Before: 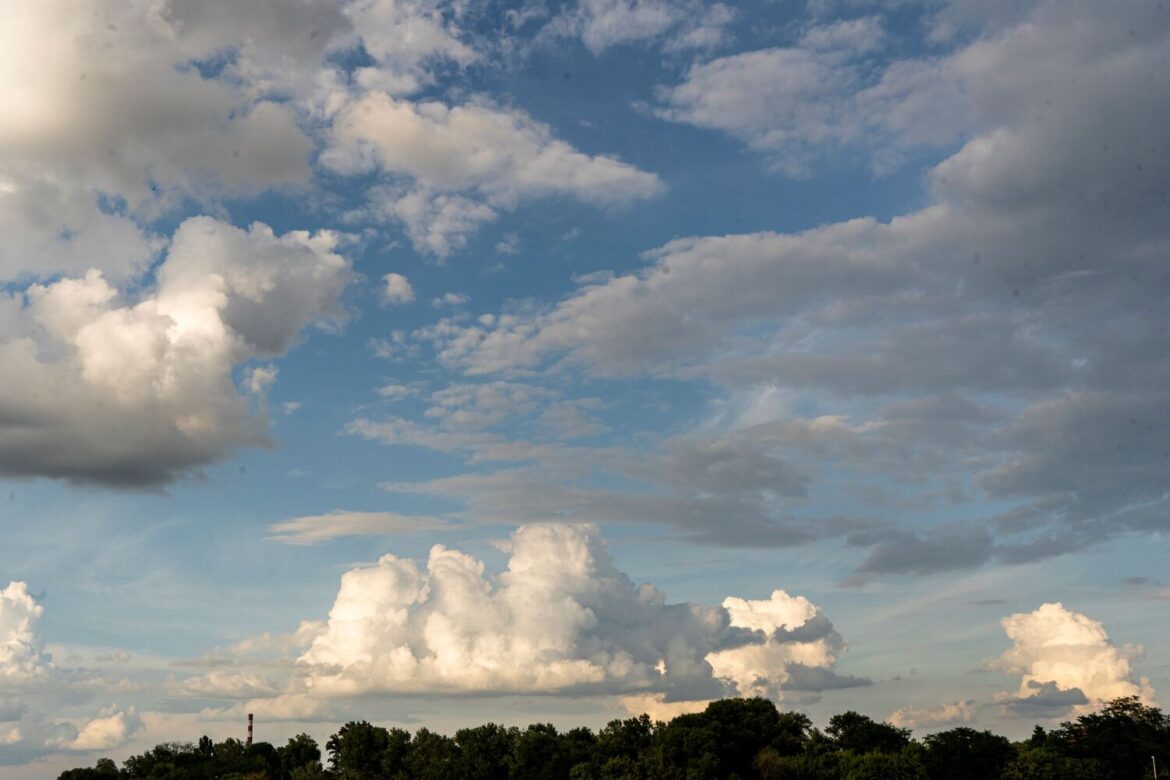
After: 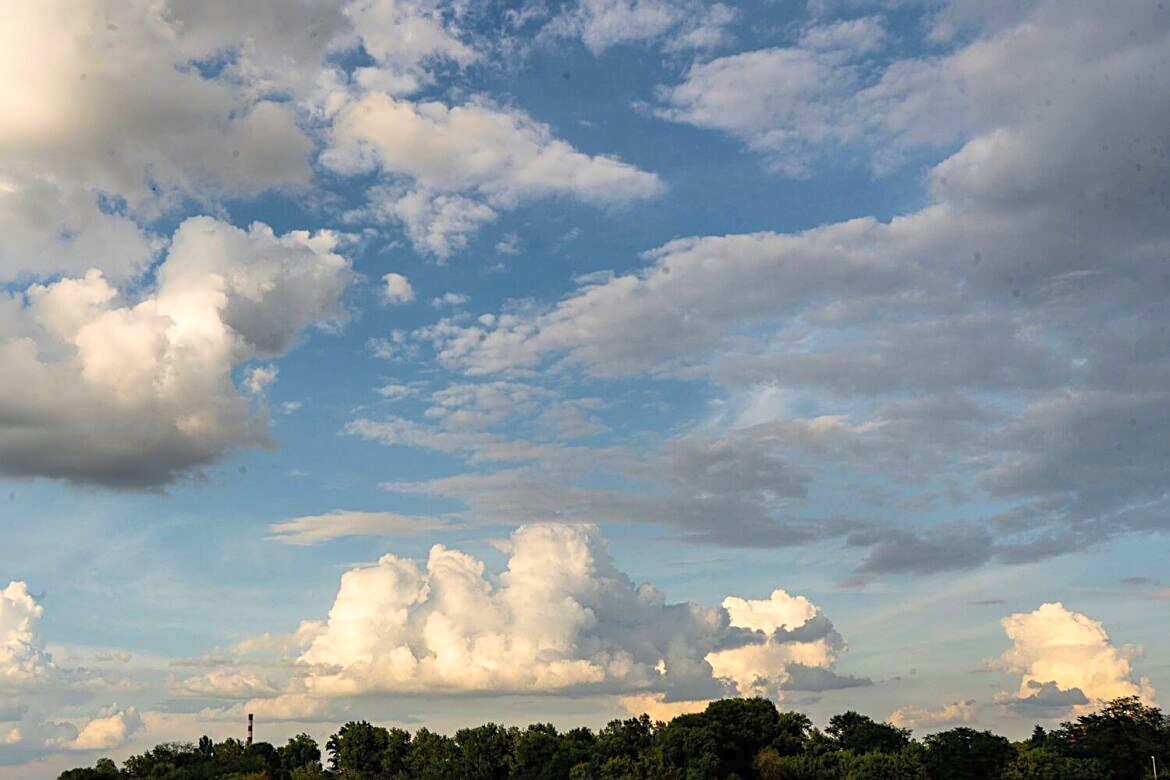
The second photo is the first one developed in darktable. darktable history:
shadows and highlights: on, module defaults
contrast brightness saturation: contrast 0.2, brightness 0.15, saturation 0.14
sharpen: amount 0.478
